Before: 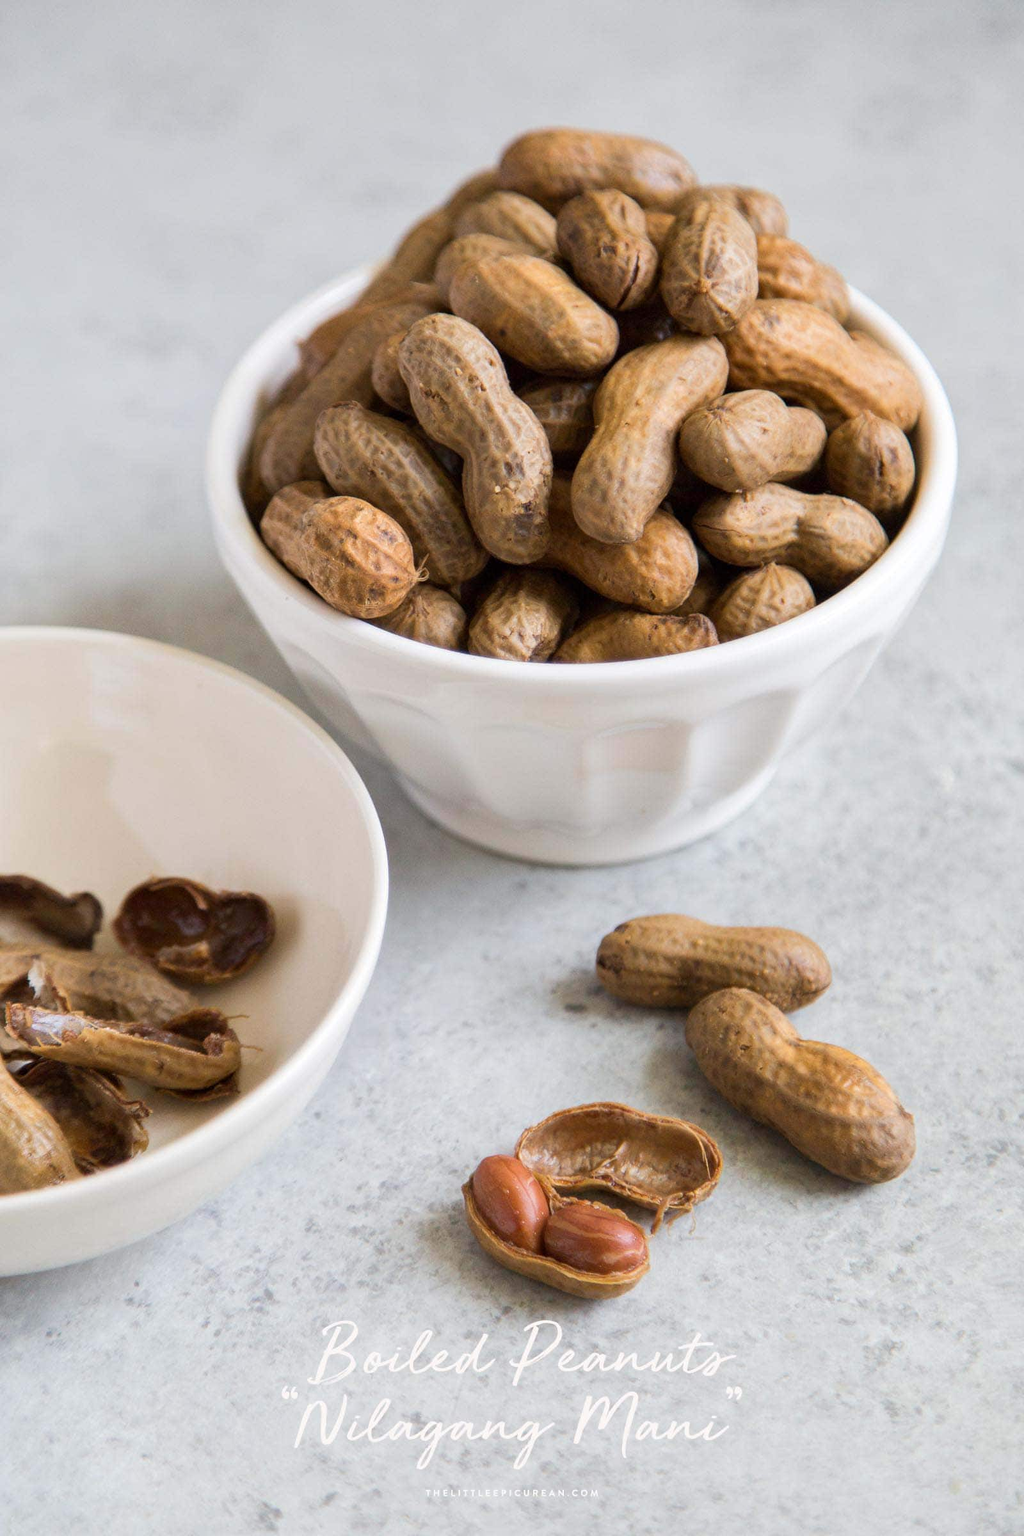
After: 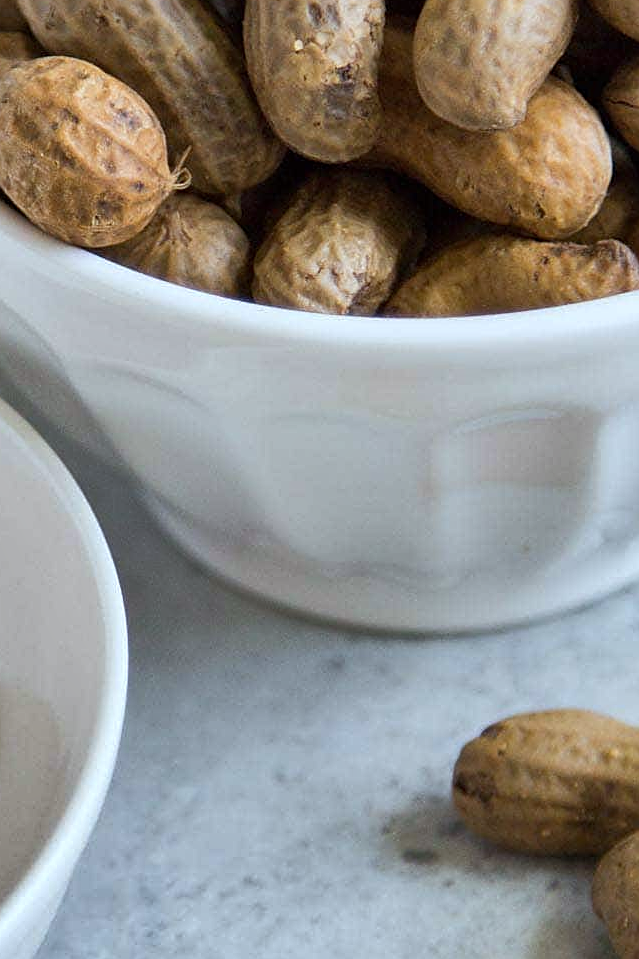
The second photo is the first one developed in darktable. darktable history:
shadows and highlights: shadows 75, highlights -60.85, soften with gaussian
white balance: red 0.925, blue 1.046
crop: left 30%, top 30%, right 30%, bottom 30%
sharpen: on, module defaults
